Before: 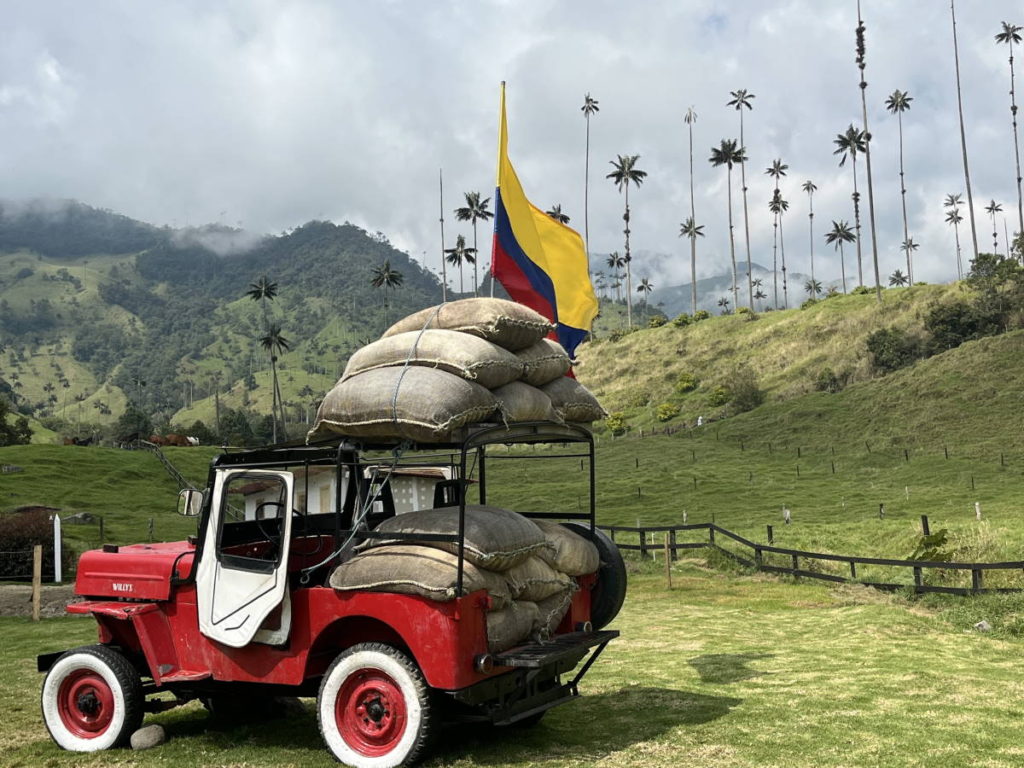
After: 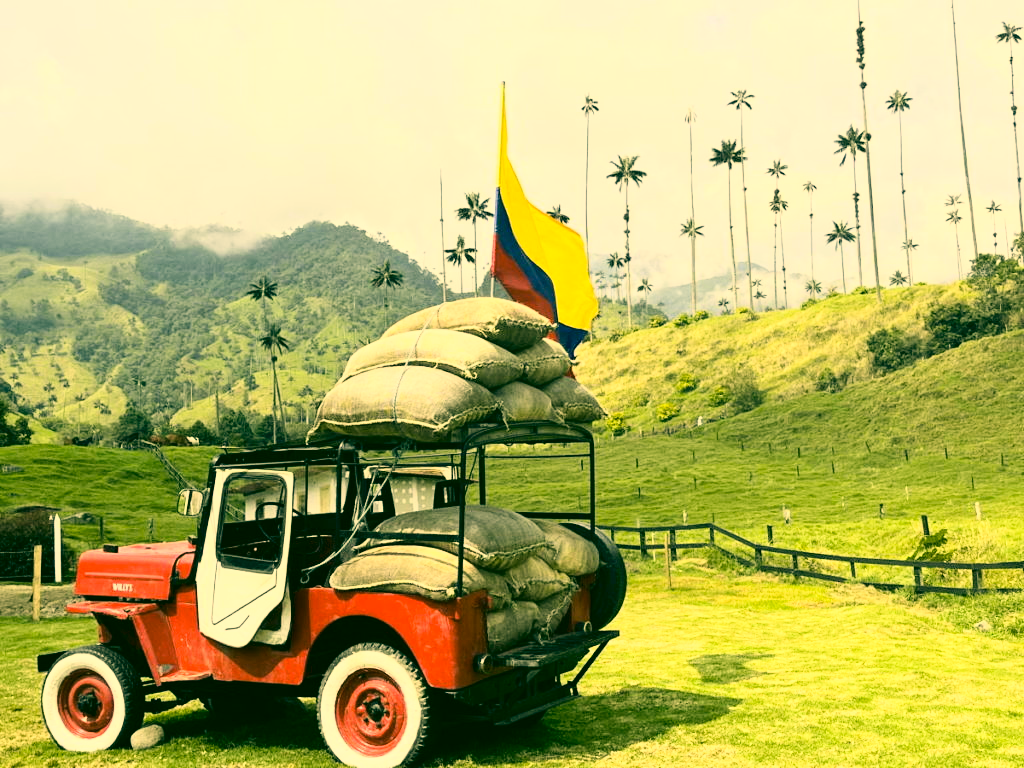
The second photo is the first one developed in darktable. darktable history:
color correction: highlights a* 5.62, highlights b* 33.57, shadows a* -25.86, shadows b* 4.02
base curve: curves: ch0 [(0, 0) (0.018, 0.026) (0.143, 0.37) (0.33, 0.731) (0.458, 0.853) (0.735, 0.965) (0.905, 0.986) (1, 1)]
